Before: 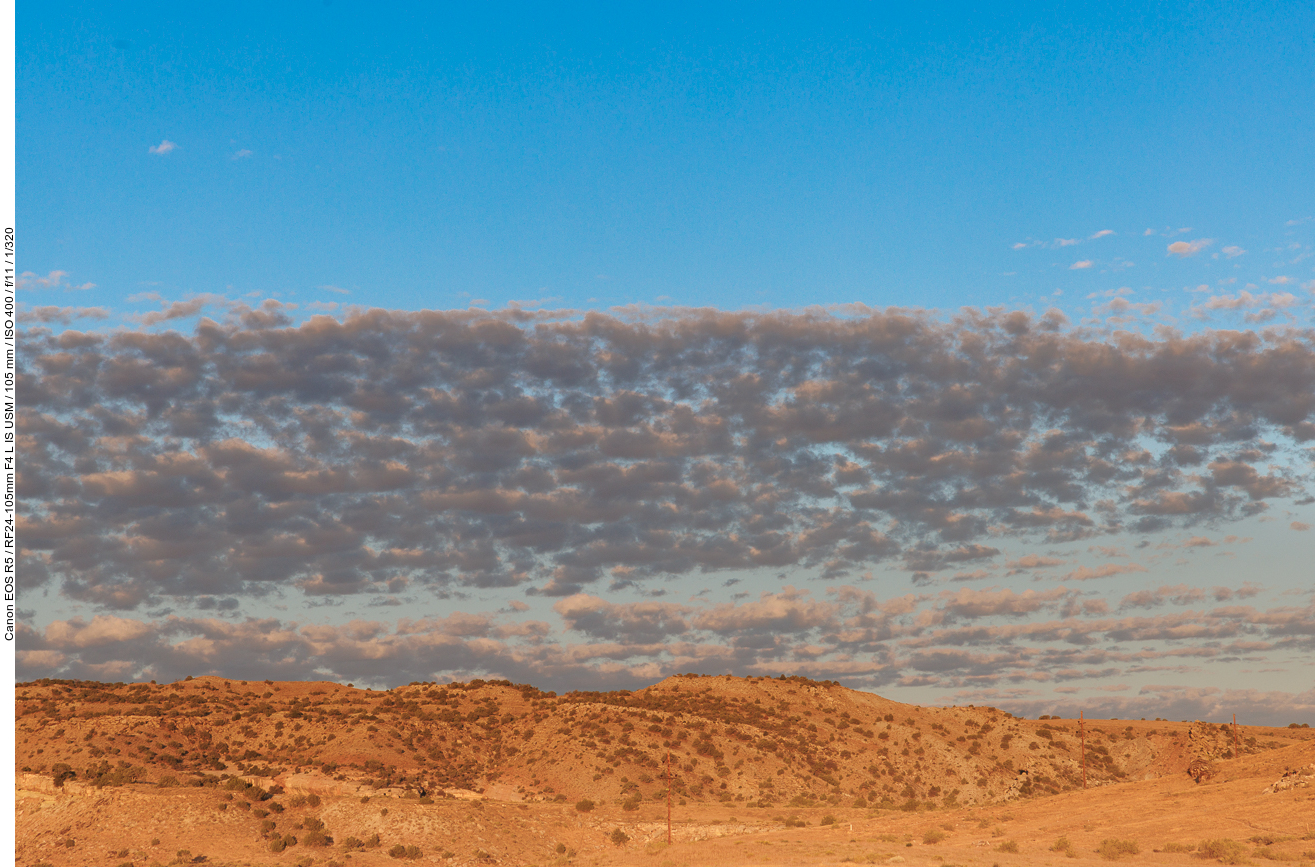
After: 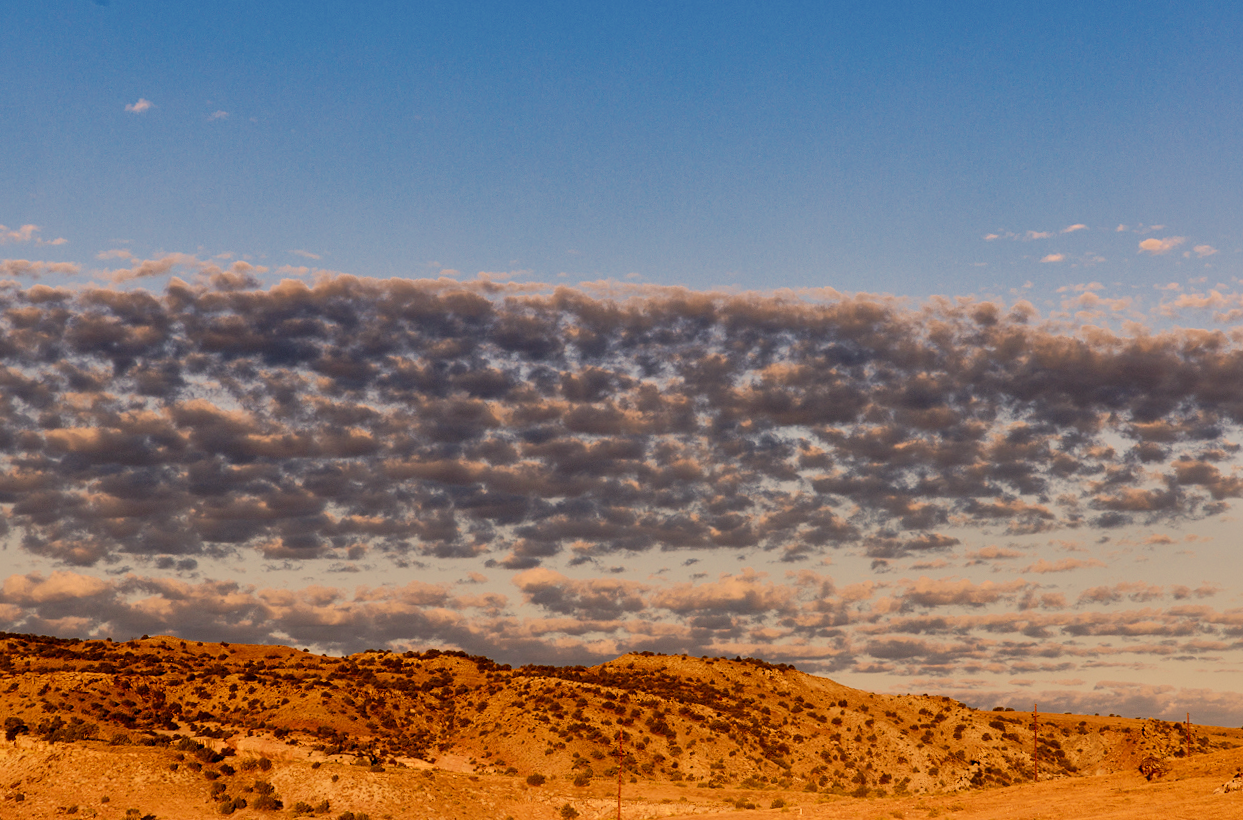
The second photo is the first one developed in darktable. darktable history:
exposure: exposure 0.191 EV, compensate exposure bias true, compensate highlight preservation false
contrast brightness saturation: contrast 0.243, brightness -0.221, saturation 0.142
crop and rotate: angle -2.19°
color calibration: x 0.37, y 0.382, temperature 4315.18 K
filmic rgb: black relative exposure -3.07 EV, white relative exposure 7.03 EV, hardness 1.46, contrast 1.355
local contrast: mode bilateral grid, contrast 19, coarseness 50, detail 119%, midtone range 0.2
color correction: highlights a* 14.94, highlights b* 31.79
